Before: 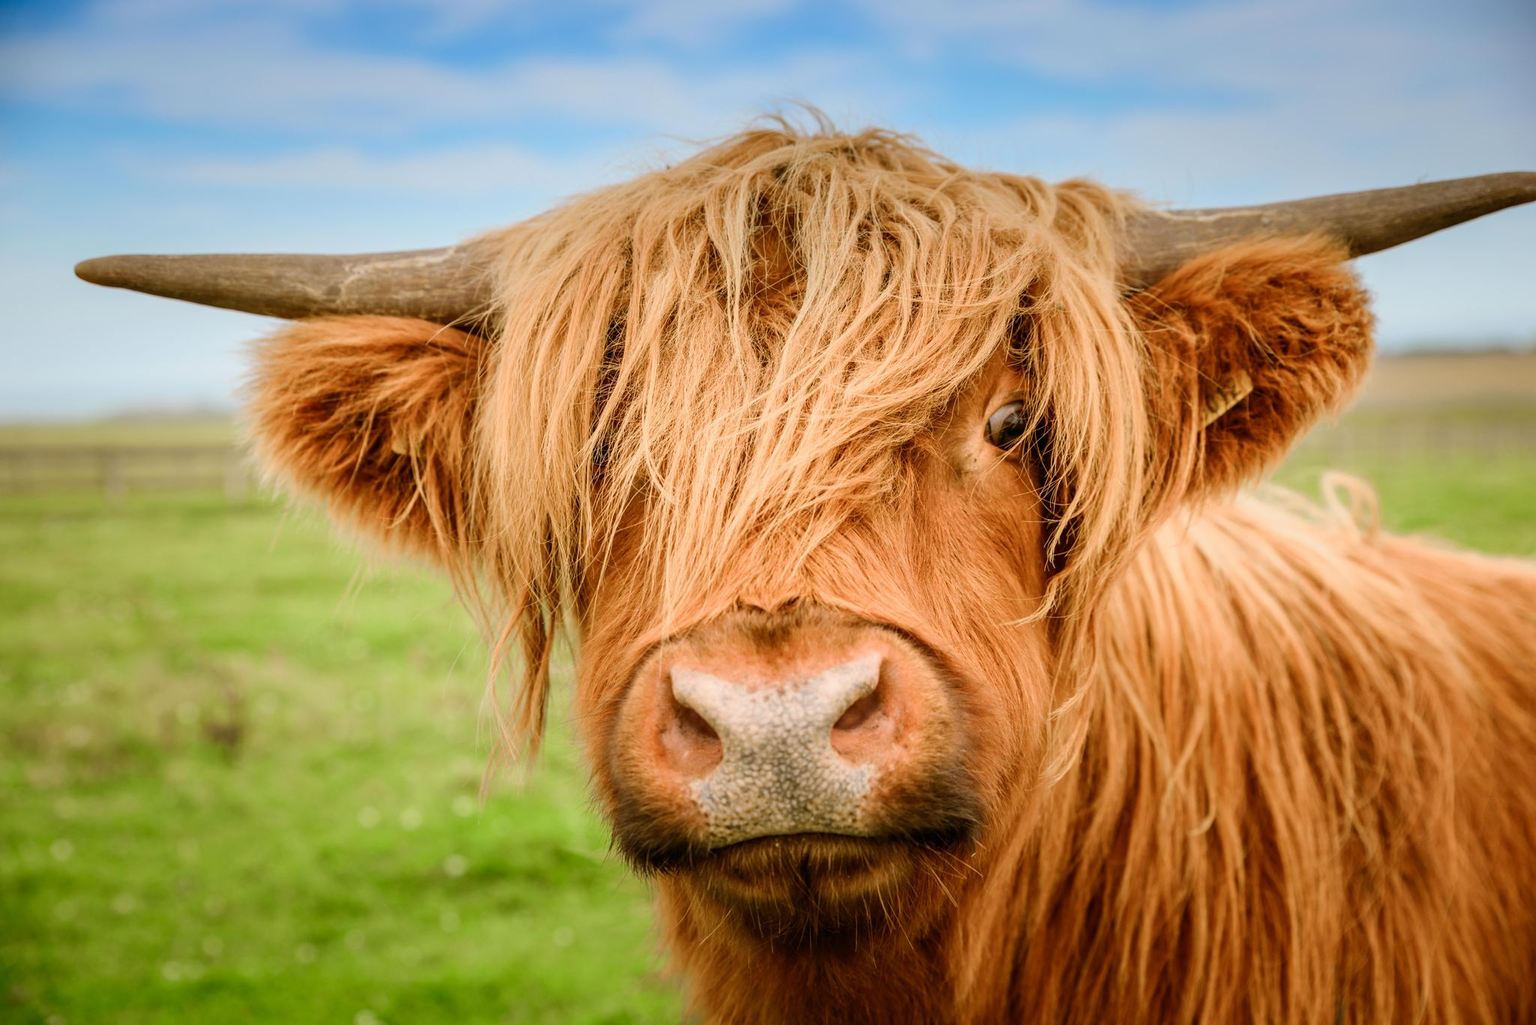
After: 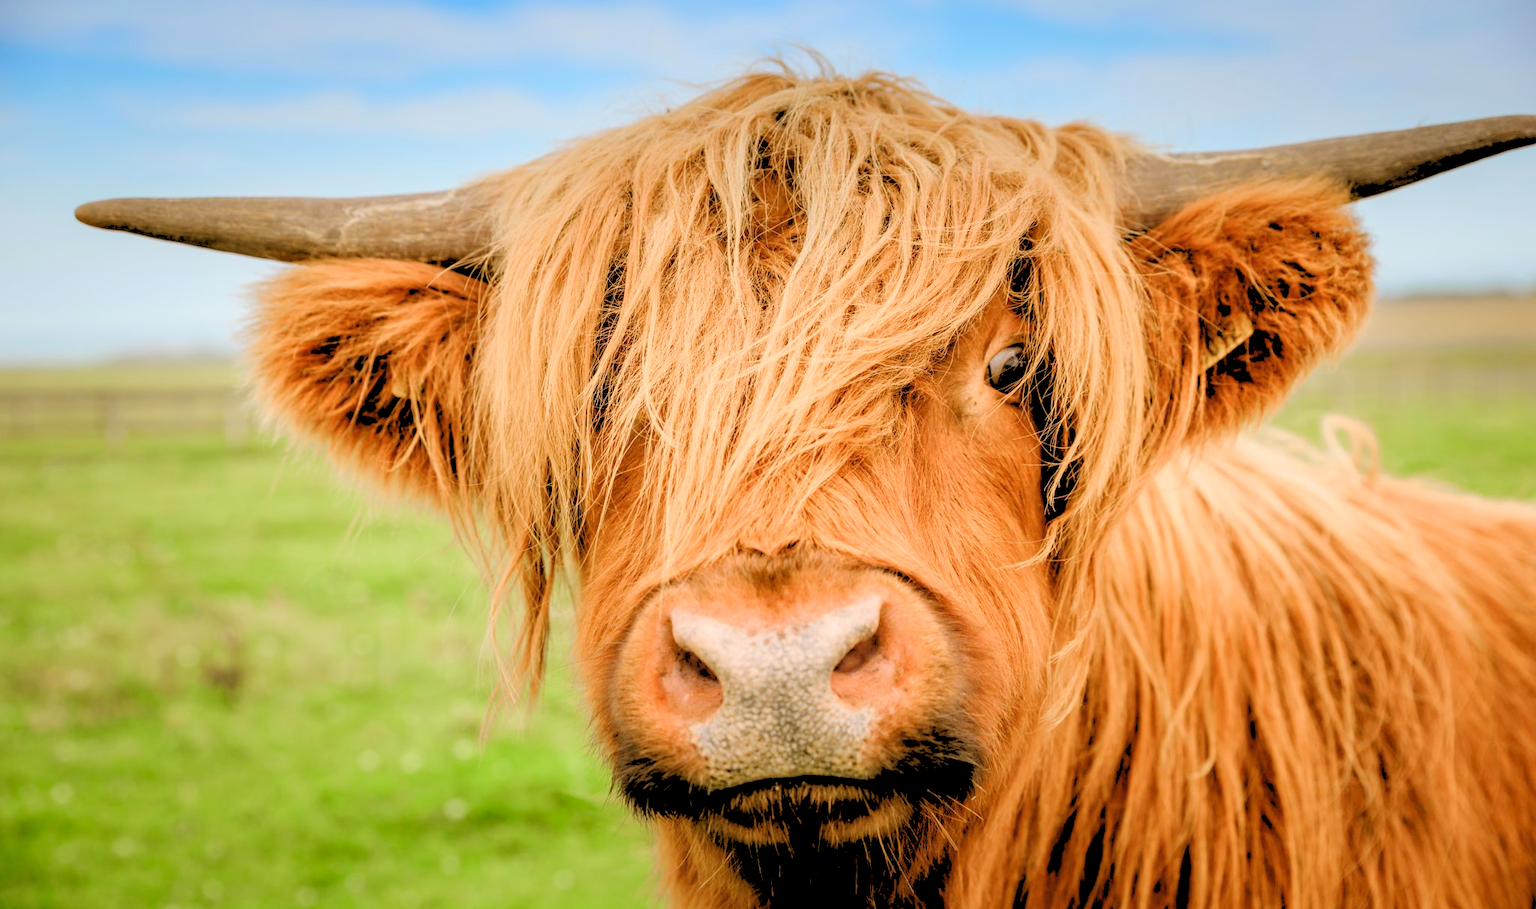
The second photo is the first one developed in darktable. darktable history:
rgb levels: levels [[0.027, 0.429, 0.996], [0, 0.5, 1], [0, 0.5, 1]]
shadows and highlights: shadows 25, highlights -25
crop and rotate: top 5.609%, bottom 5.609%
